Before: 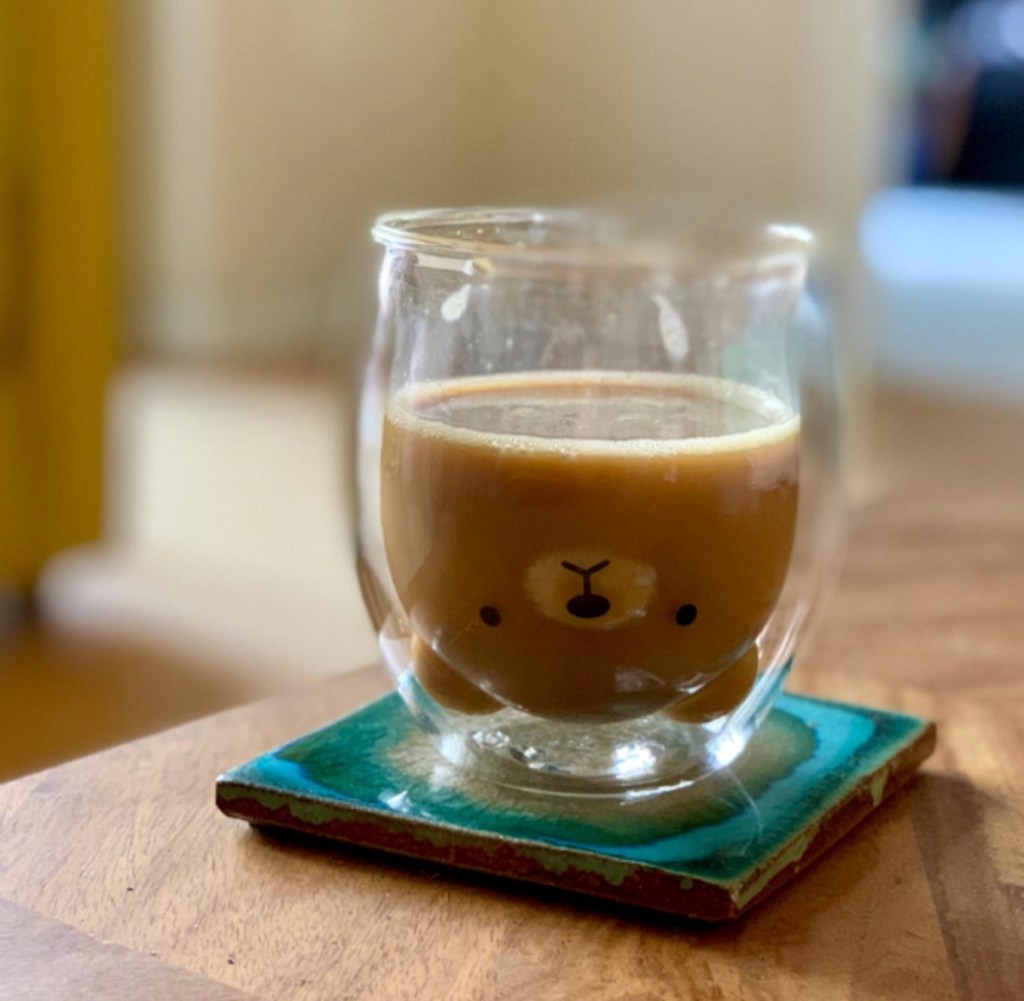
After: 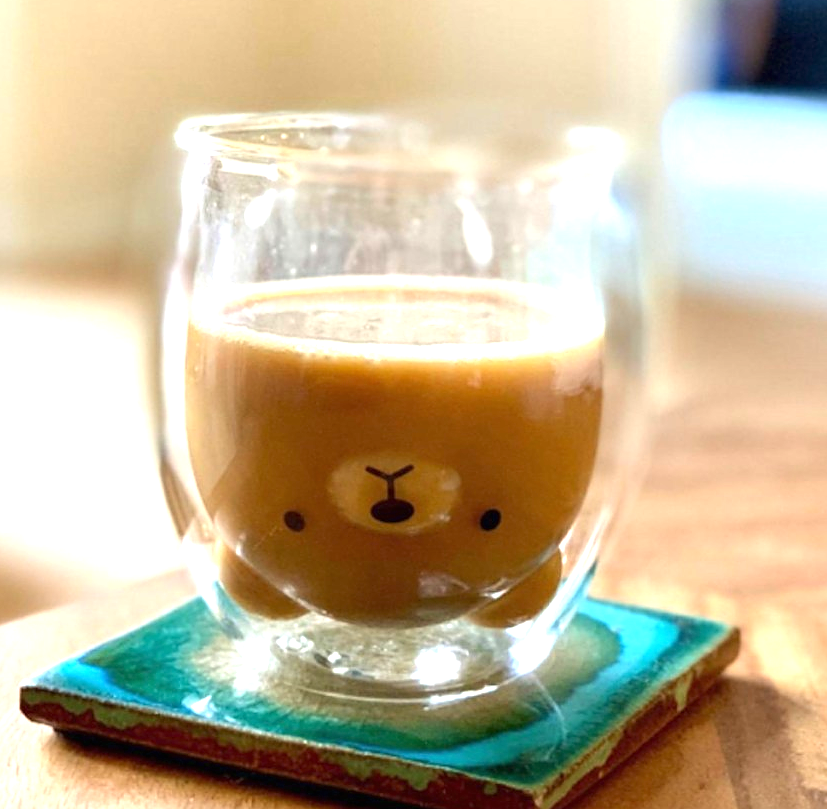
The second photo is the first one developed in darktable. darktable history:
exposure: black level correction 0, exposure 1.2 EV, compensate highlight preservation false
sharpen: radius 0.969, amount 0.604
crop: left 19.159%, top 9.58%, bottom 9.58%
tone equalizer: on, module defaults
